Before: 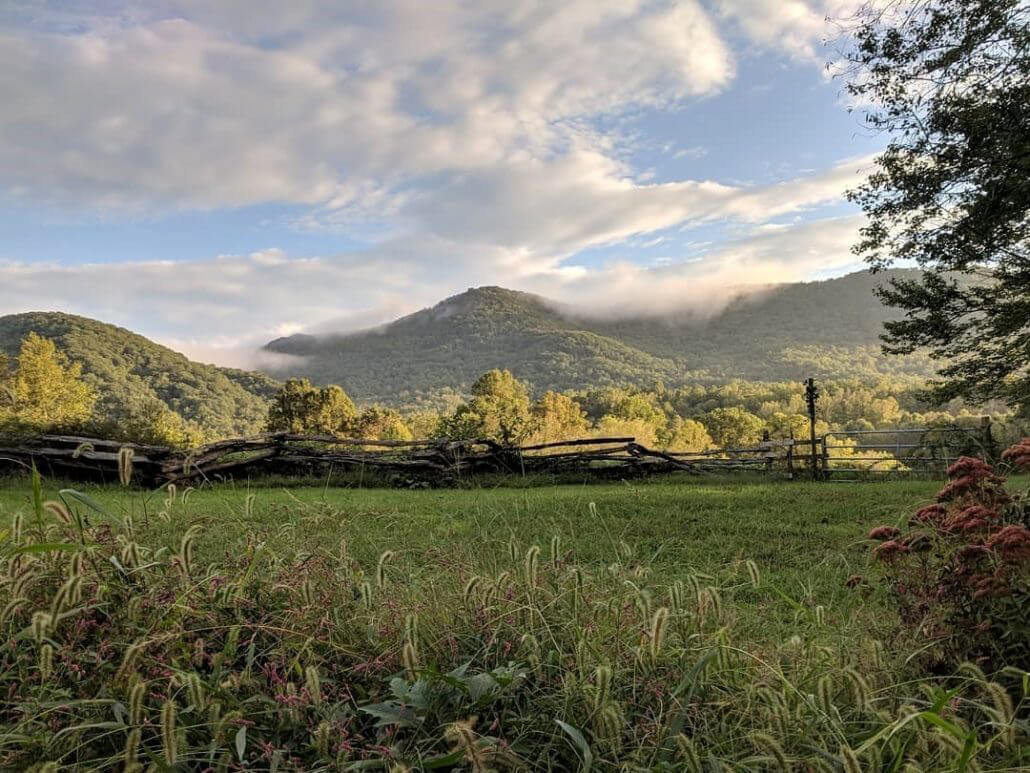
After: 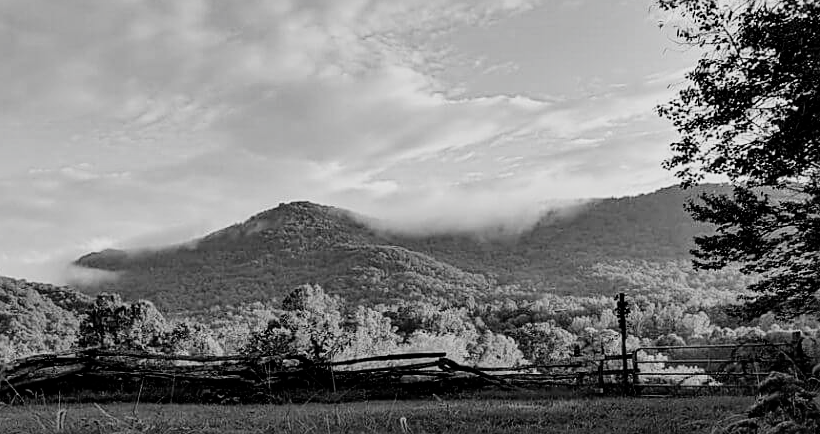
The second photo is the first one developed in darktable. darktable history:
crop: left 18.424%, top 11.103%, right 1.942%, bottom 32.726%
filmic rgb: black relative exposure -5.08 EV, white relative exposure 3.53 EV, hardness 3.18, contrast 1.3, highlights saturation mix -49.19%, color science v4 (2020)
sharpen: on, module defaults
tone equalizer: -8 EV 0.238 EV, -7 EV 0.424 EV, -6 EV 0.437 EV, -5 EV 0.226 EV, -3 EV -0.285 EV, -2 EV -0.427 EV, -1 EV -0.395 EV, +0 EV -0.262 EV
